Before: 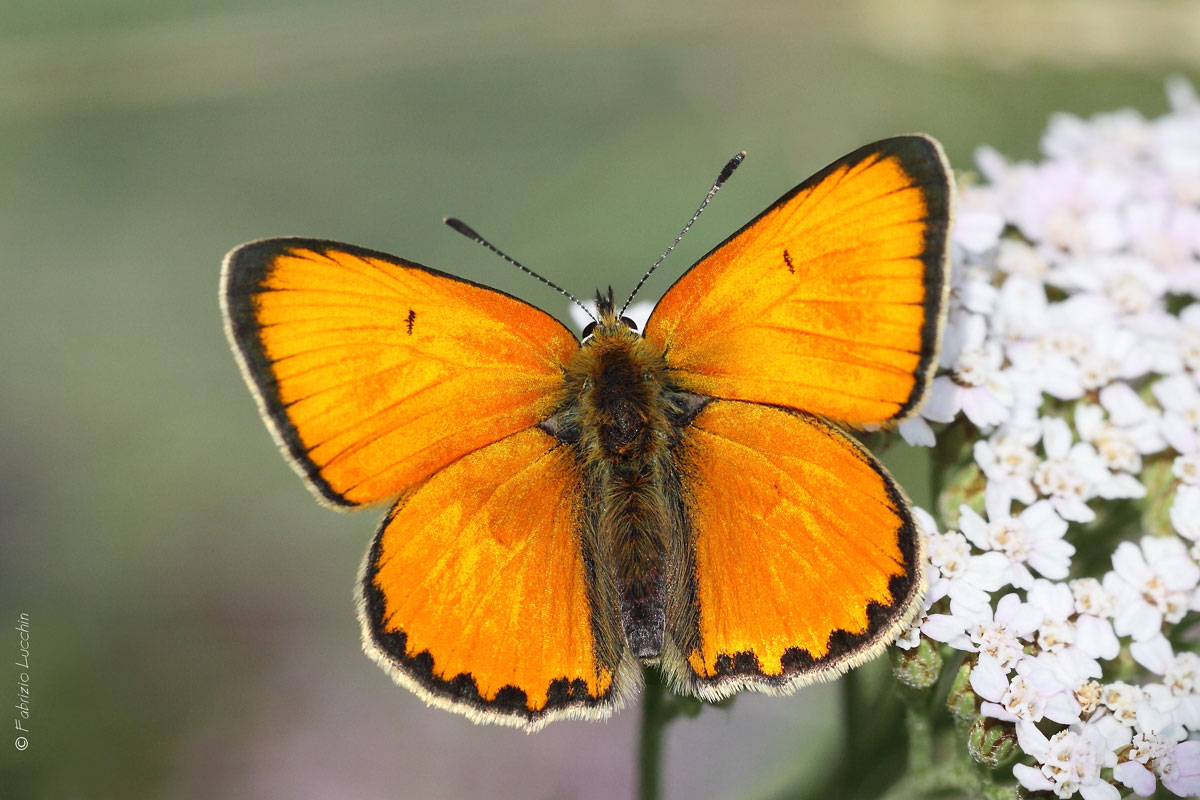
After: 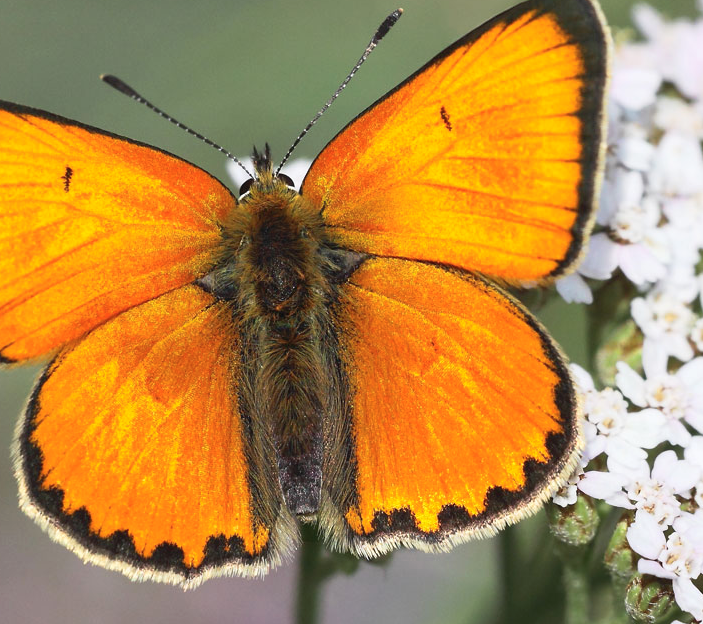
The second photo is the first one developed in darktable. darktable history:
crop and rotate: left 28.625%, top 17.912%, right 12.785%, bottom 4.082%
tone curve: curves: ch0 [(0, 0.024) (0.119, 0.146) (0.474, 0.464) (0.718, 0.721) (0.817, 0.839) (1, 0.998)]; ch1 [(0, 0) (0.377, 0.416) (0.439, 0.451) (0.477, 0.477) (0.501, 0.503) (0.538, 0.544) (0.58, 0.602) (0.664, 0.676) (0.783, 0.804) (1, 1)]; ch2 [(0, 0) (0.38, 0.405) (0.463, 0.456) (0.498, 0.497) (0.524, 0.535) (0.578, 0.576) (0.648, 0.665) (1, 1)], preserve colors none
